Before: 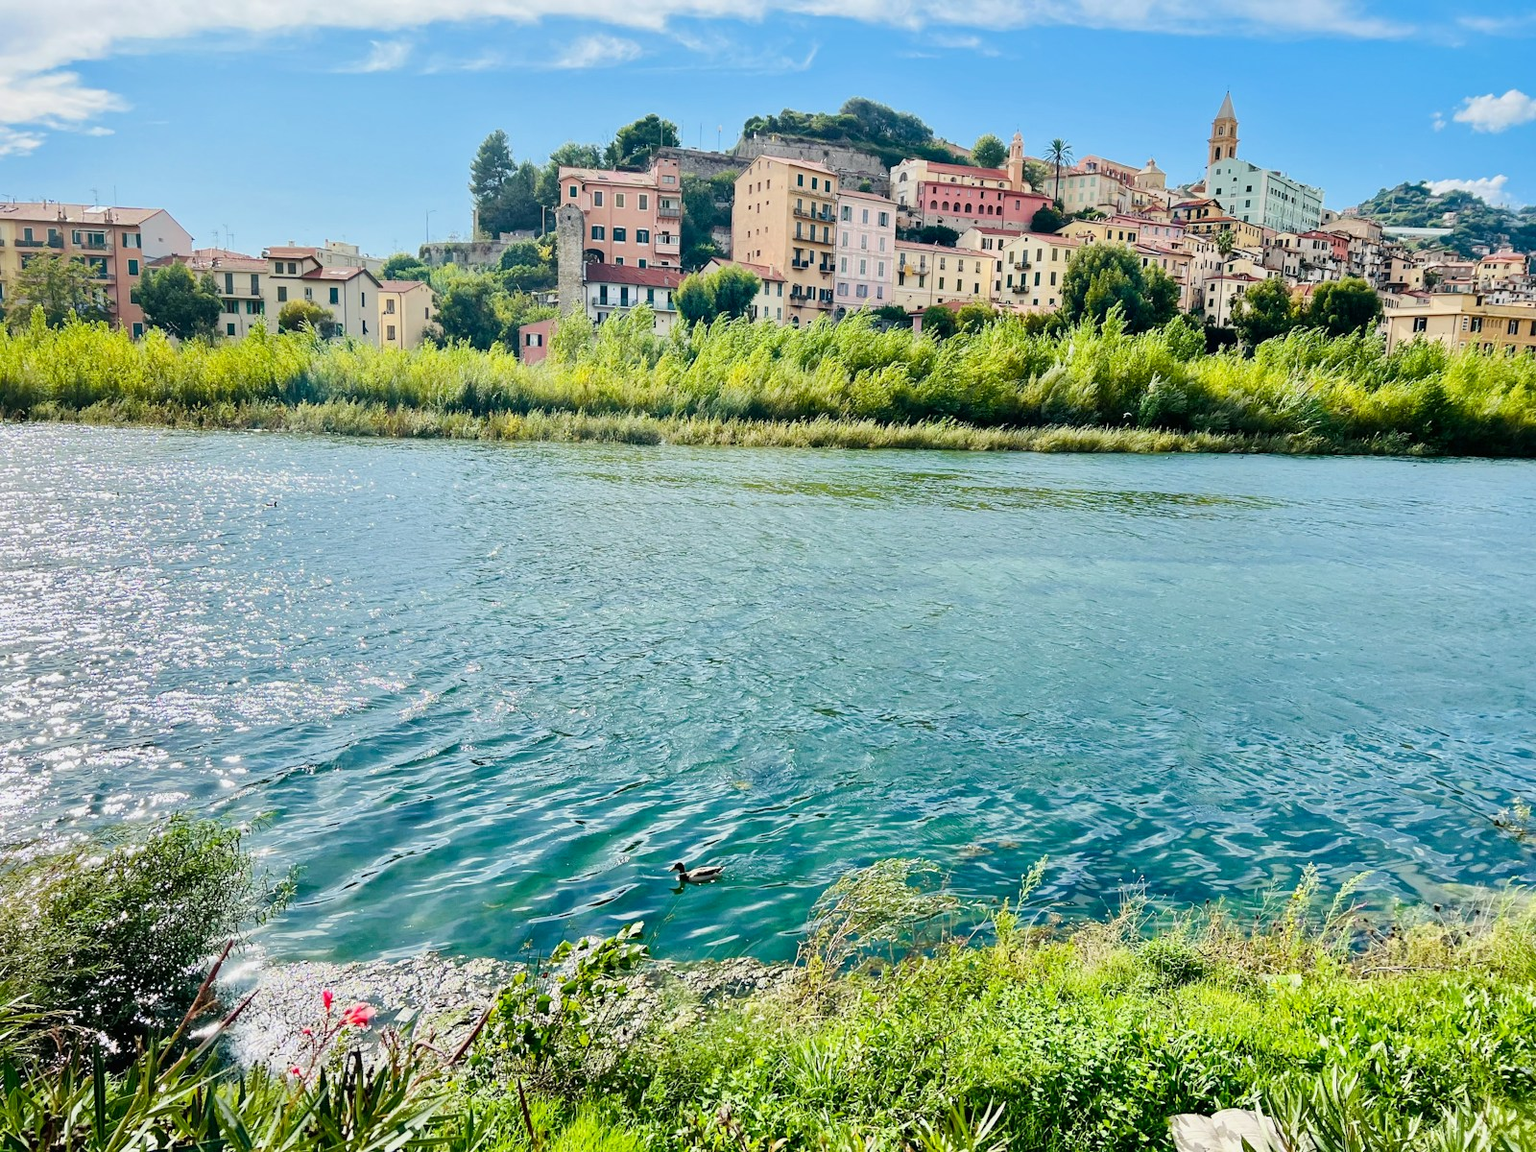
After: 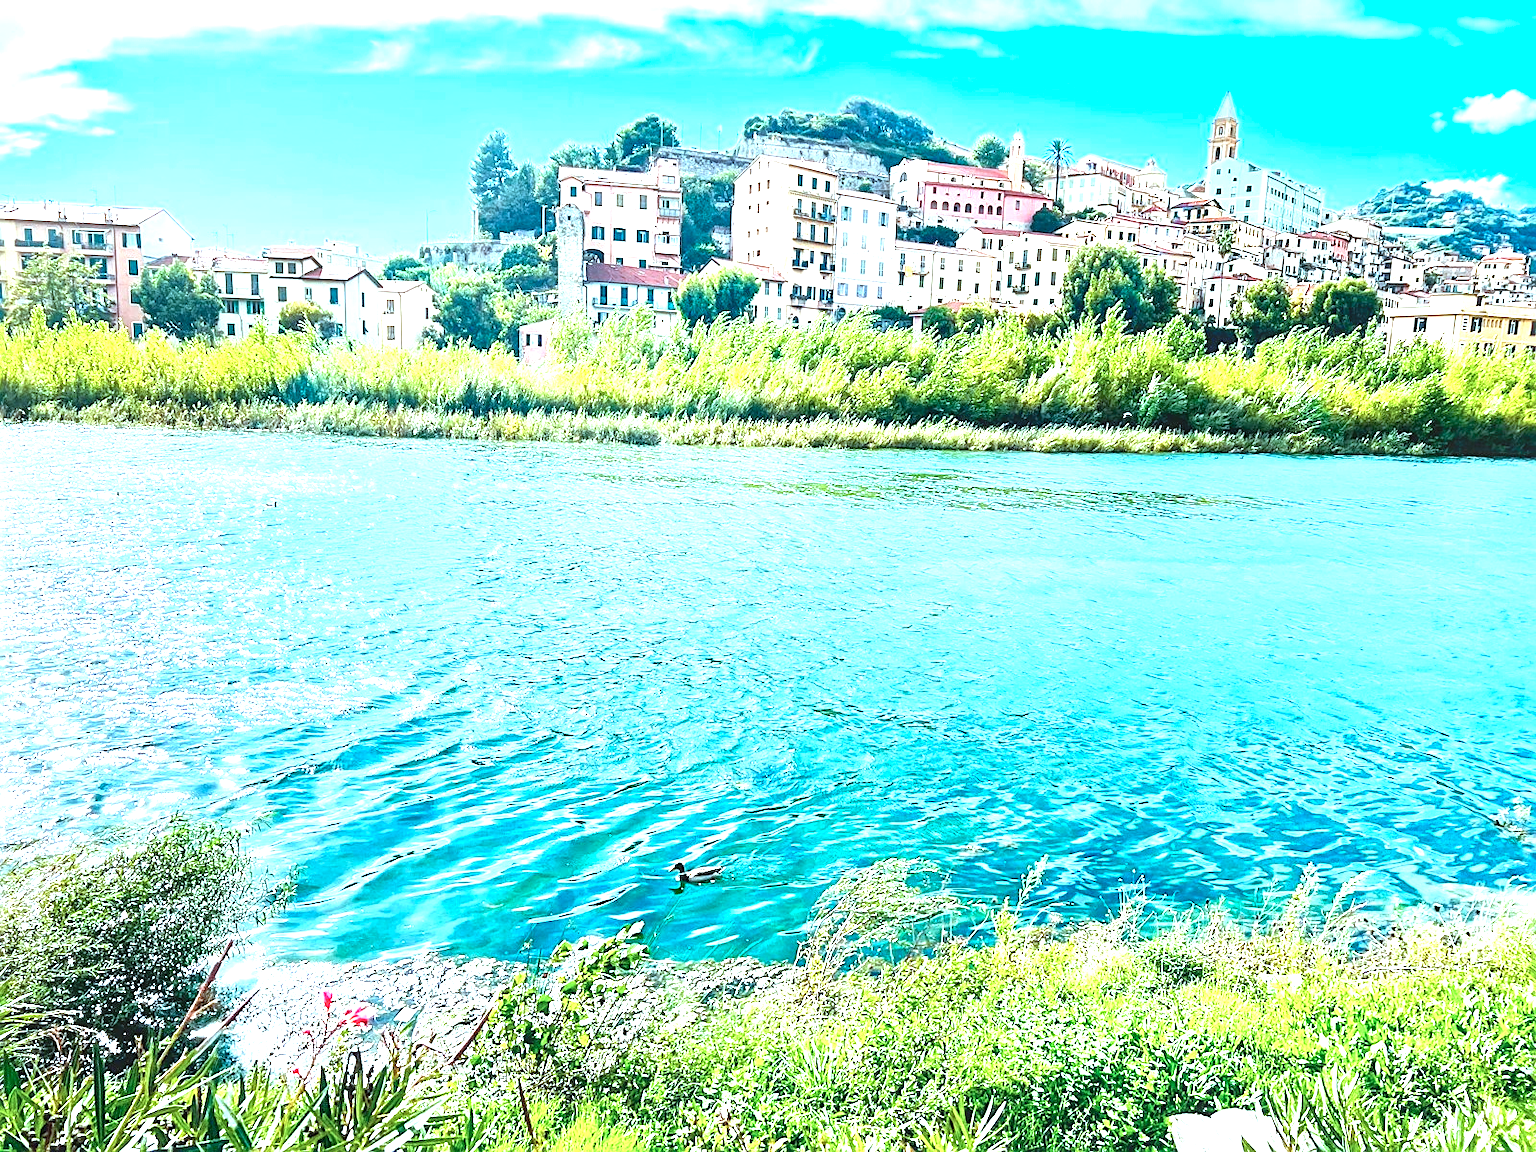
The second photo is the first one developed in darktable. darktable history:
sharpen: on, module defaults
color correction: highlights a* -11.27, highlights b* -15.76
exposure: black level correction 0.001, exposure 1.641 EV, compensate highlight preservation false
local contrast: detail 113%
